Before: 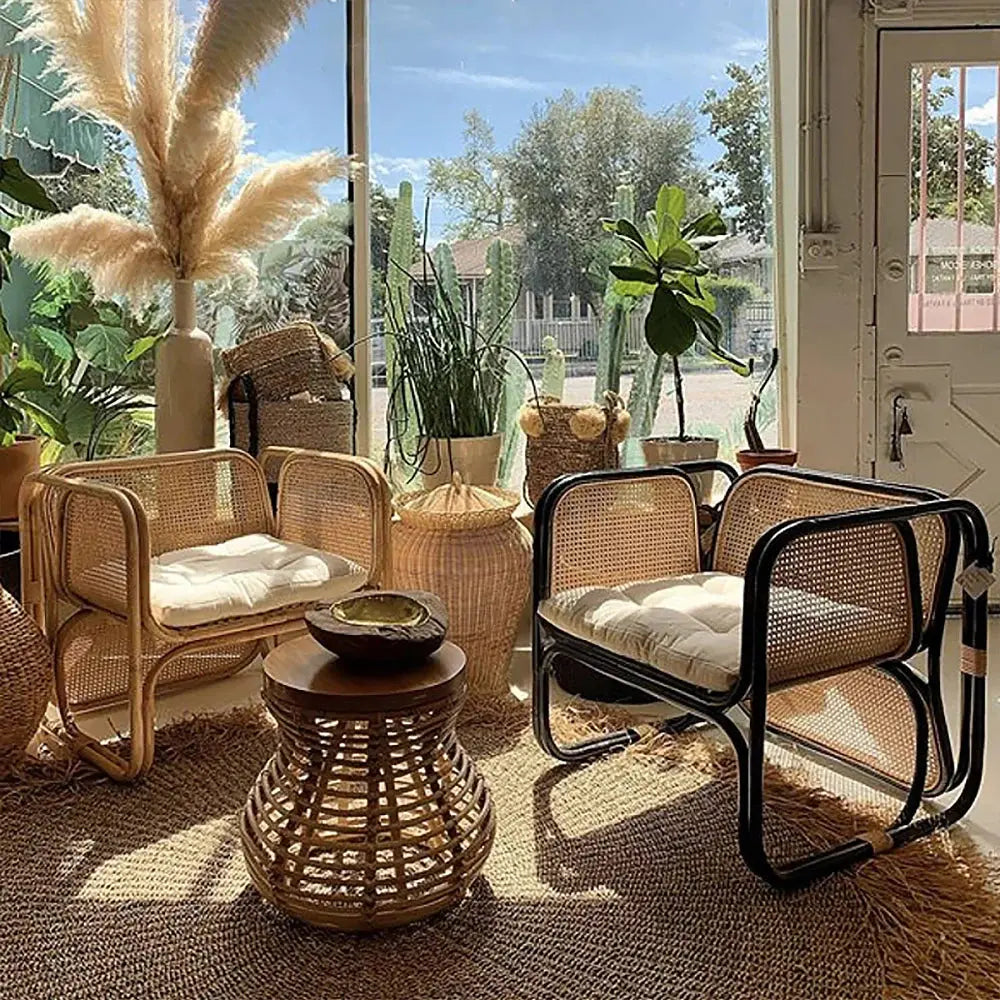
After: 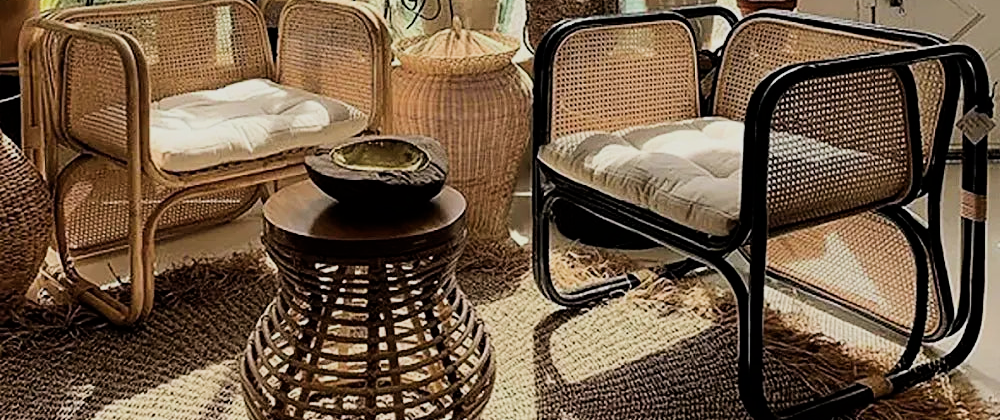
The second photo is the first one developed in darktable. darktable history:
crop: top 45.551%, bottom 12.262%
filmic rgb: black relative exposure -7.65 EV, white relative exposure 4.56 EV, hardness 3.61, contrast 1.25
